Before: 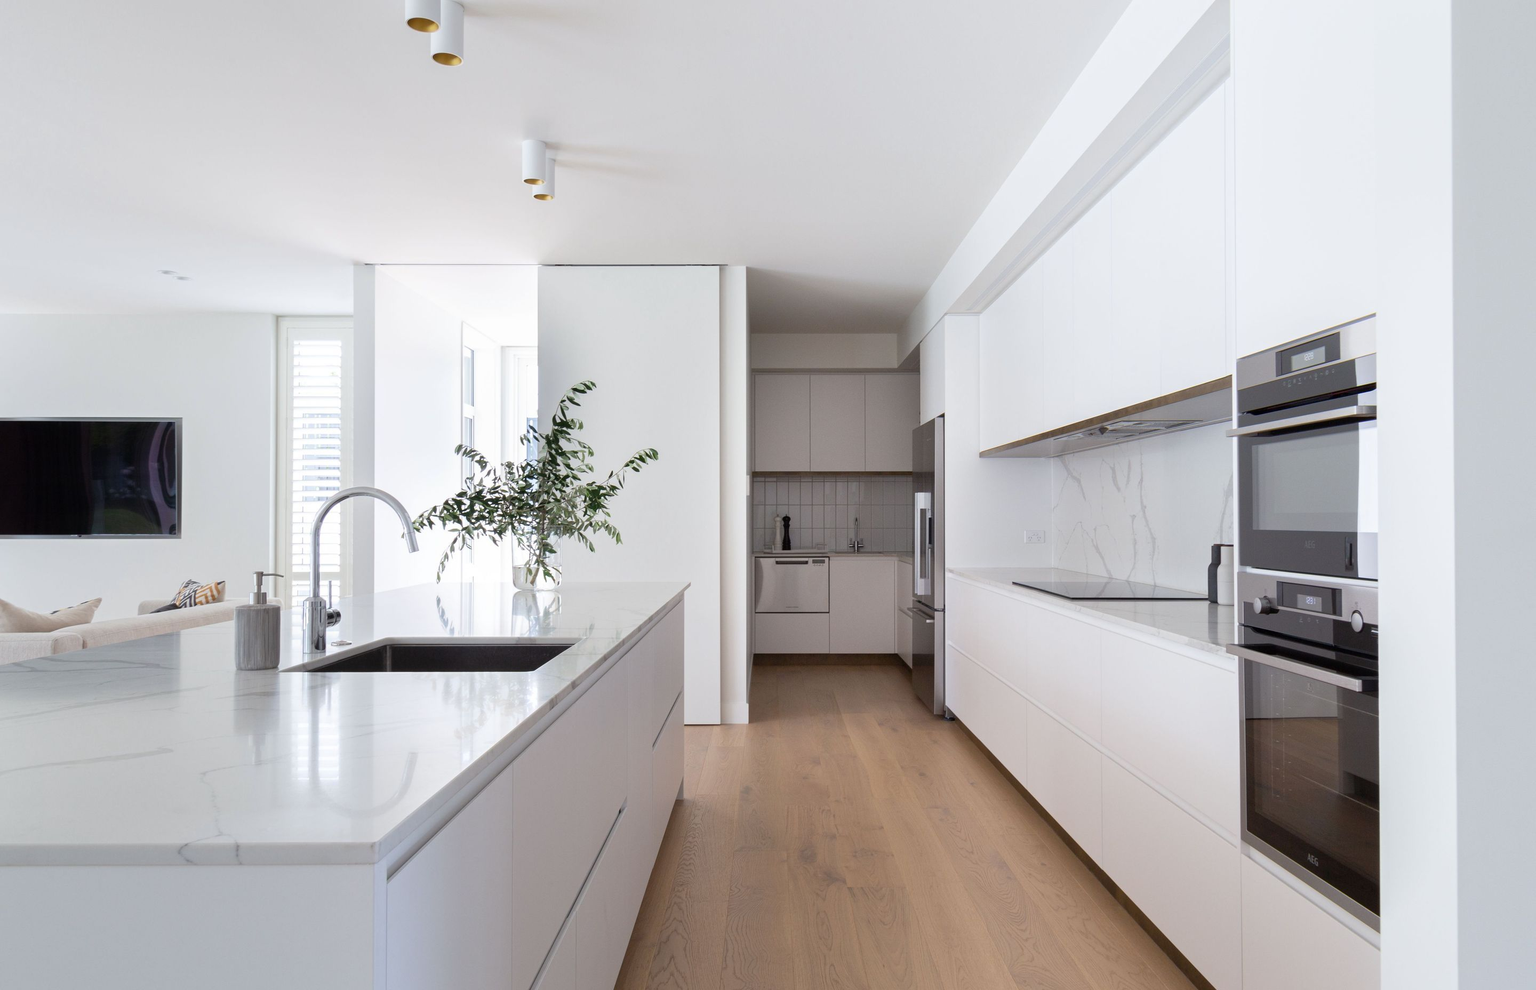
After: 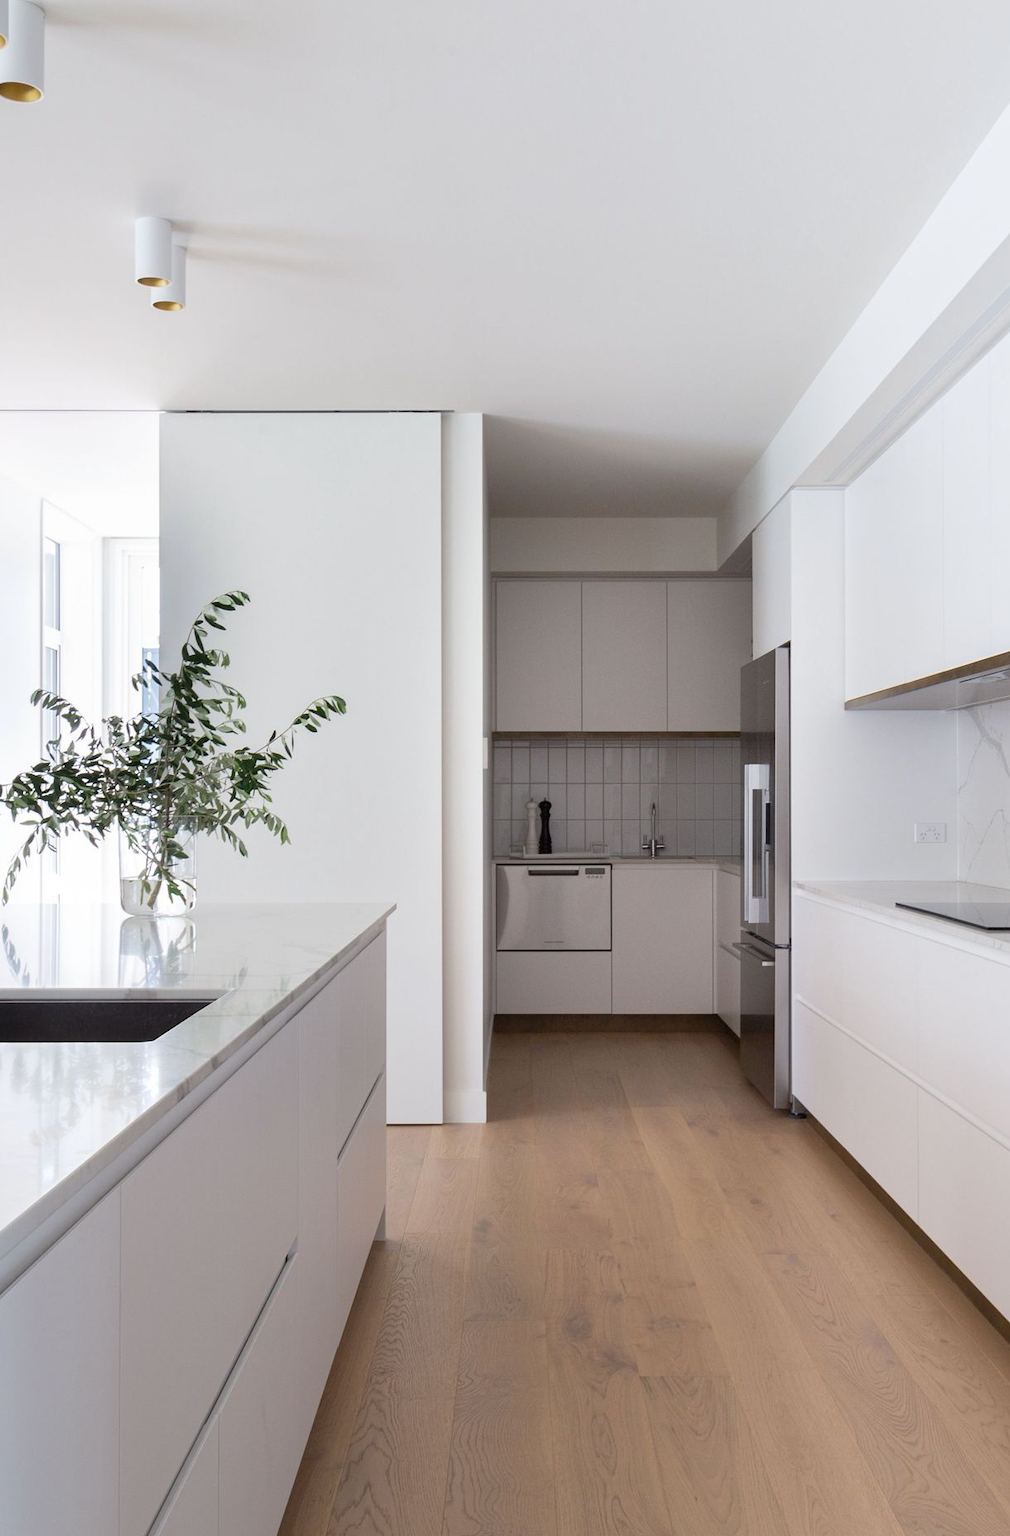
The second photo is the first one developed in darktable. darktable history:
crop: left 28.334%, right 29.261%
